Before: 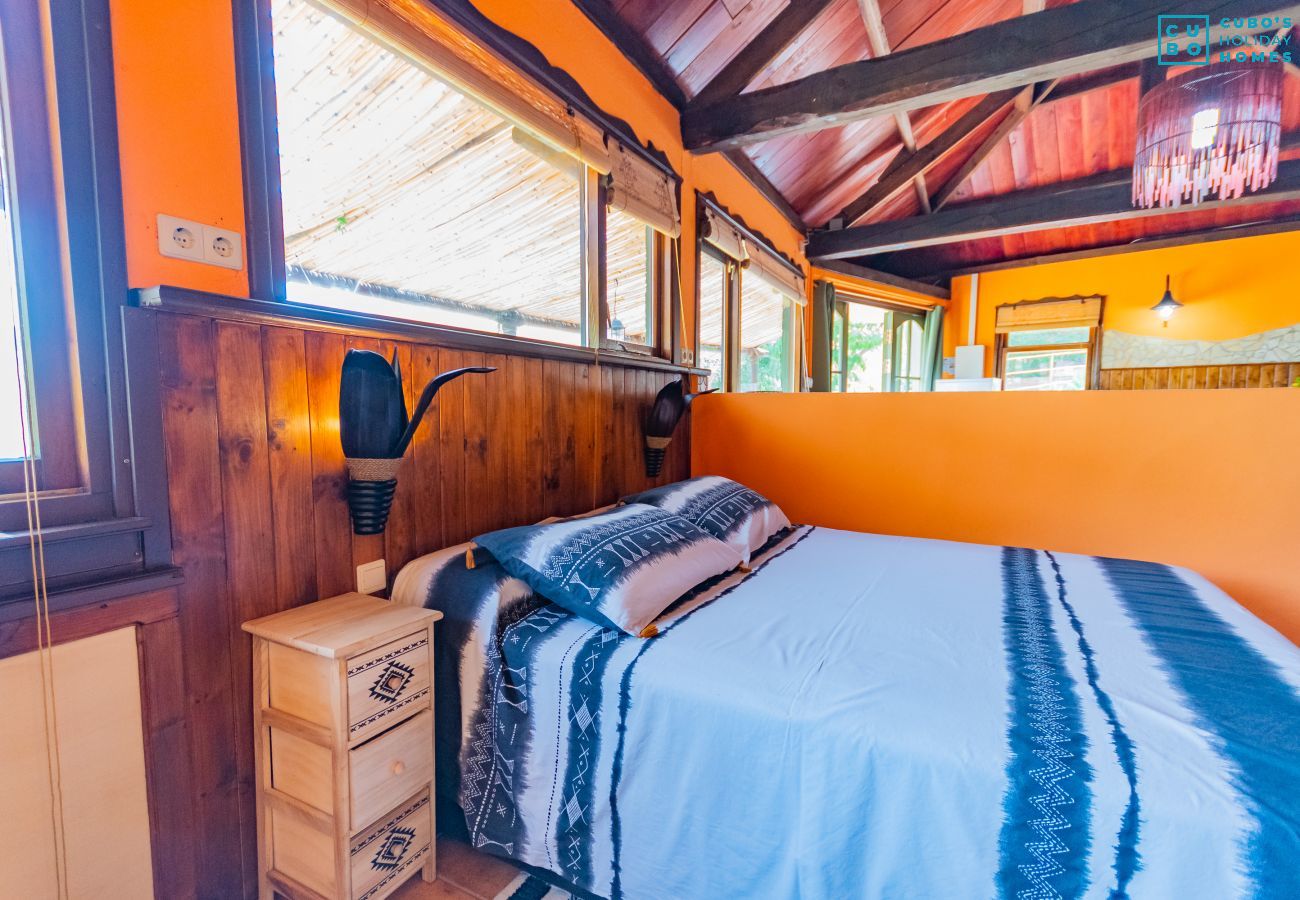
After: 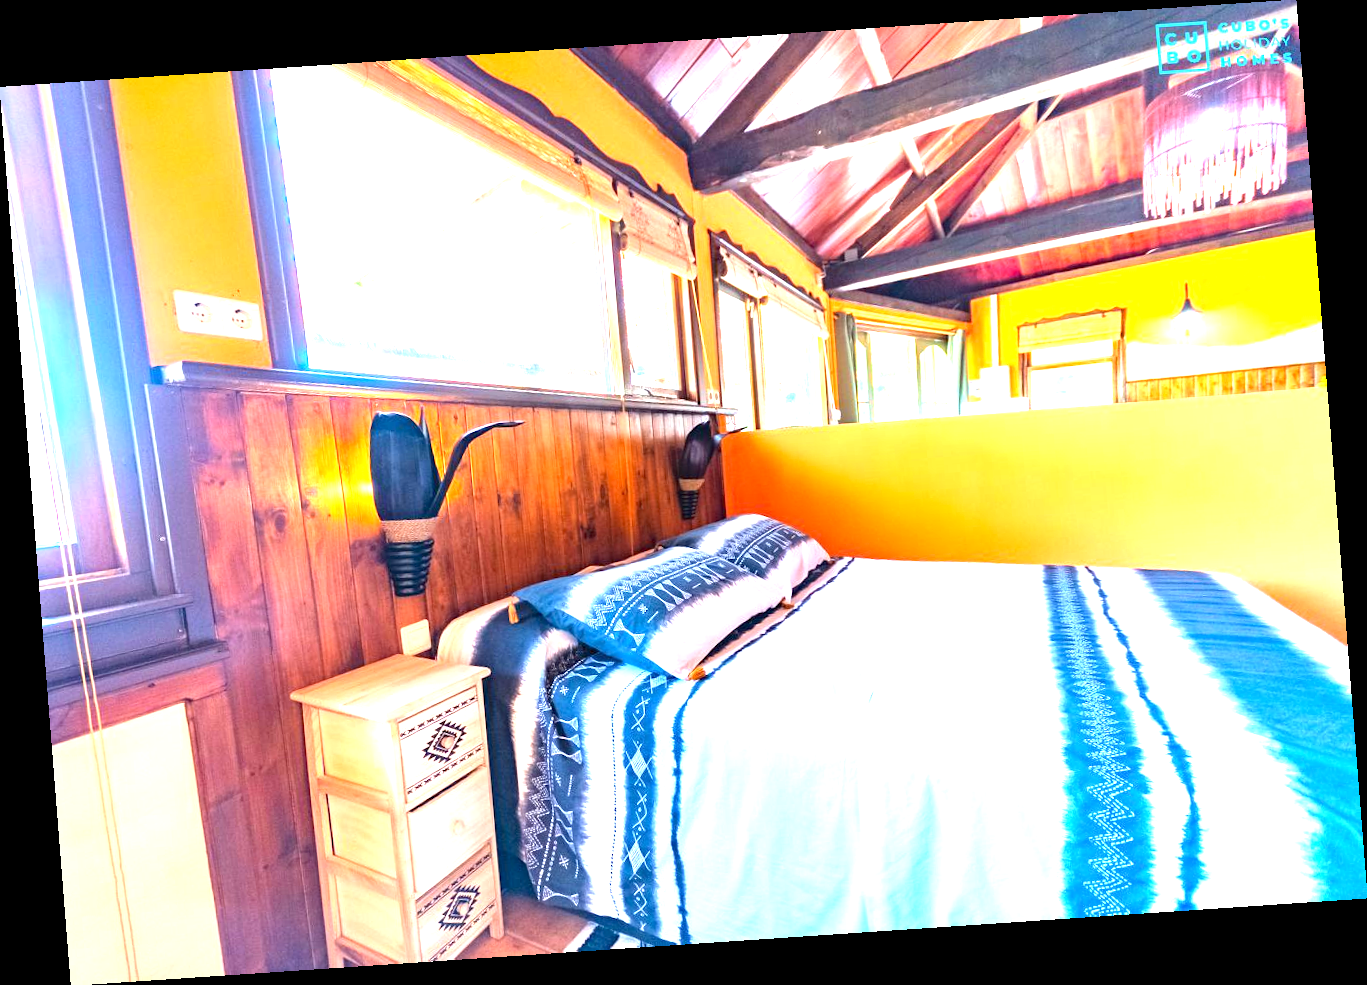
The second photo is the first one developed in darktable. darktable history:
exposure: black level correction 0.001, exposure 1.822 EV, compensate exposure bias true, compensate highlight preservation false
rotate and perspective: rotation -4.2°, shear 0.006, automatic cropping off
